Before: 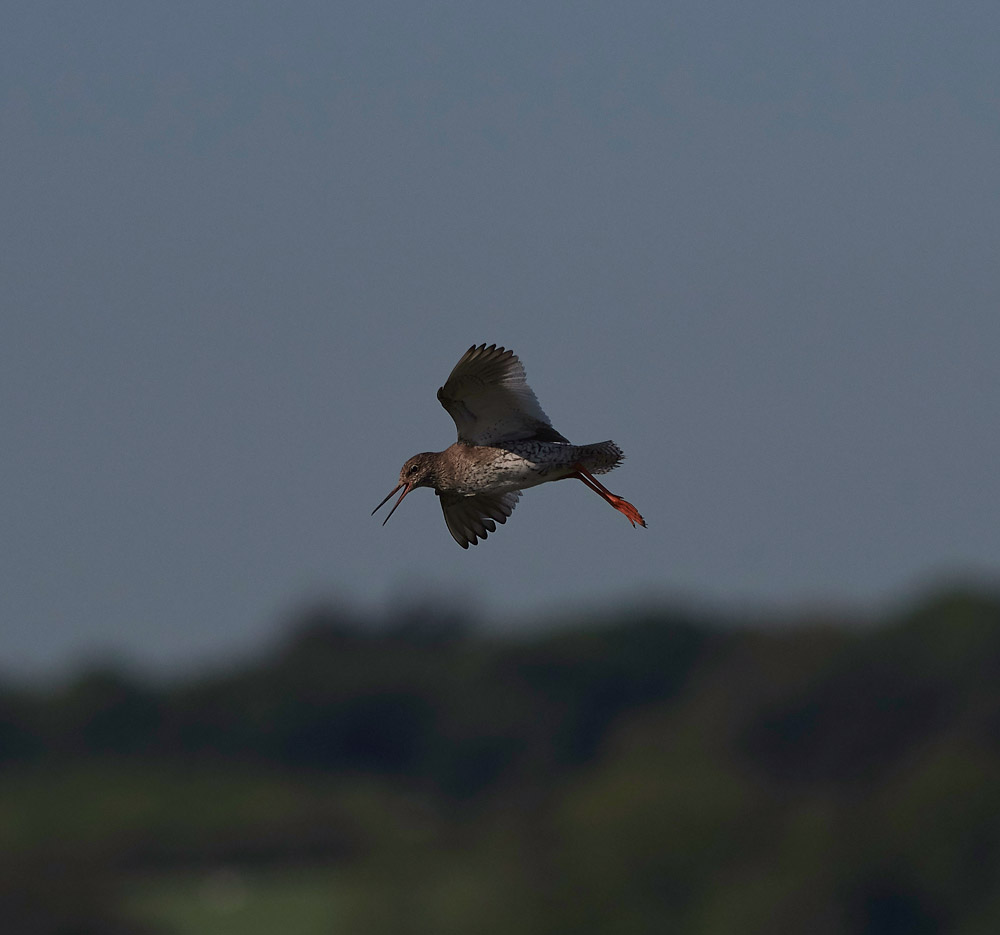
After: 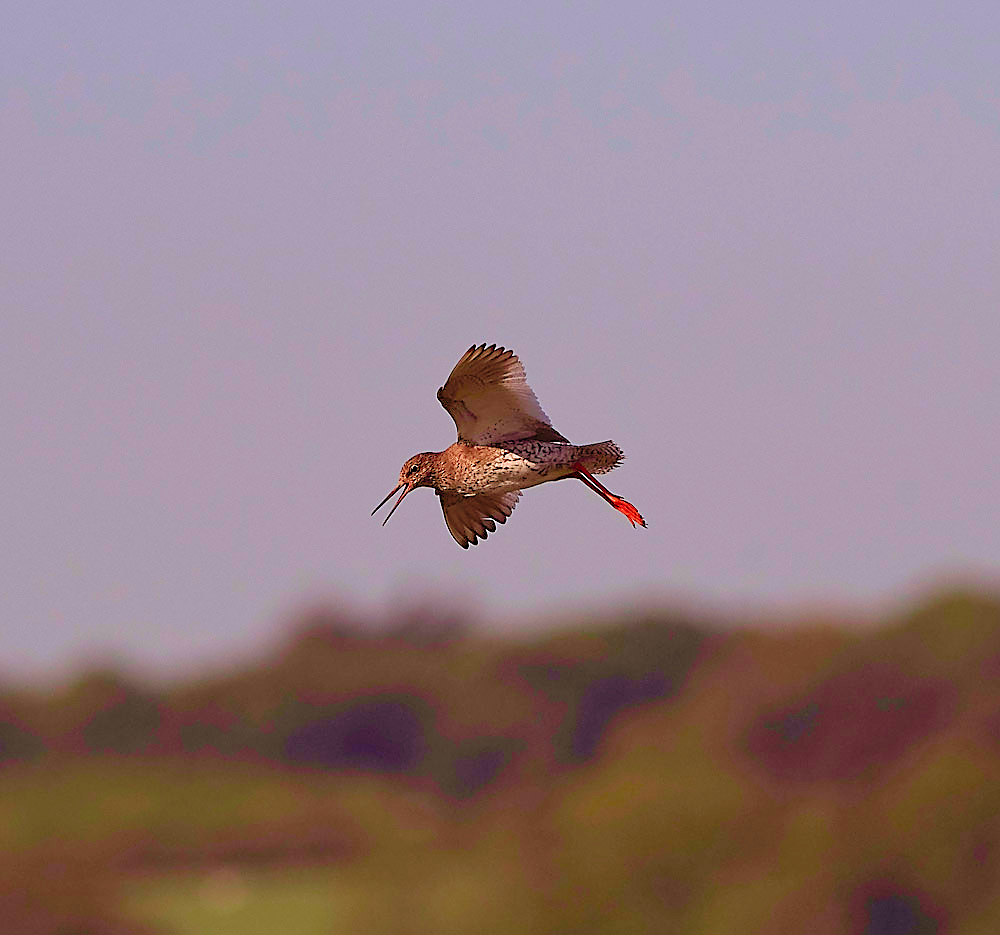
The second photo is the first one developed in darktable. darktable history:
sharpen: radius 1.4, amount 1.25, threshold 0.7
velvia: on, module defaults
rgb levels: mode RGB, independent channels, levels [[0, 0.5, 1], [0, 0.521, 1], [0, 0.536, 1]]
levels: levels [0.008, 0.318, 0.836]
